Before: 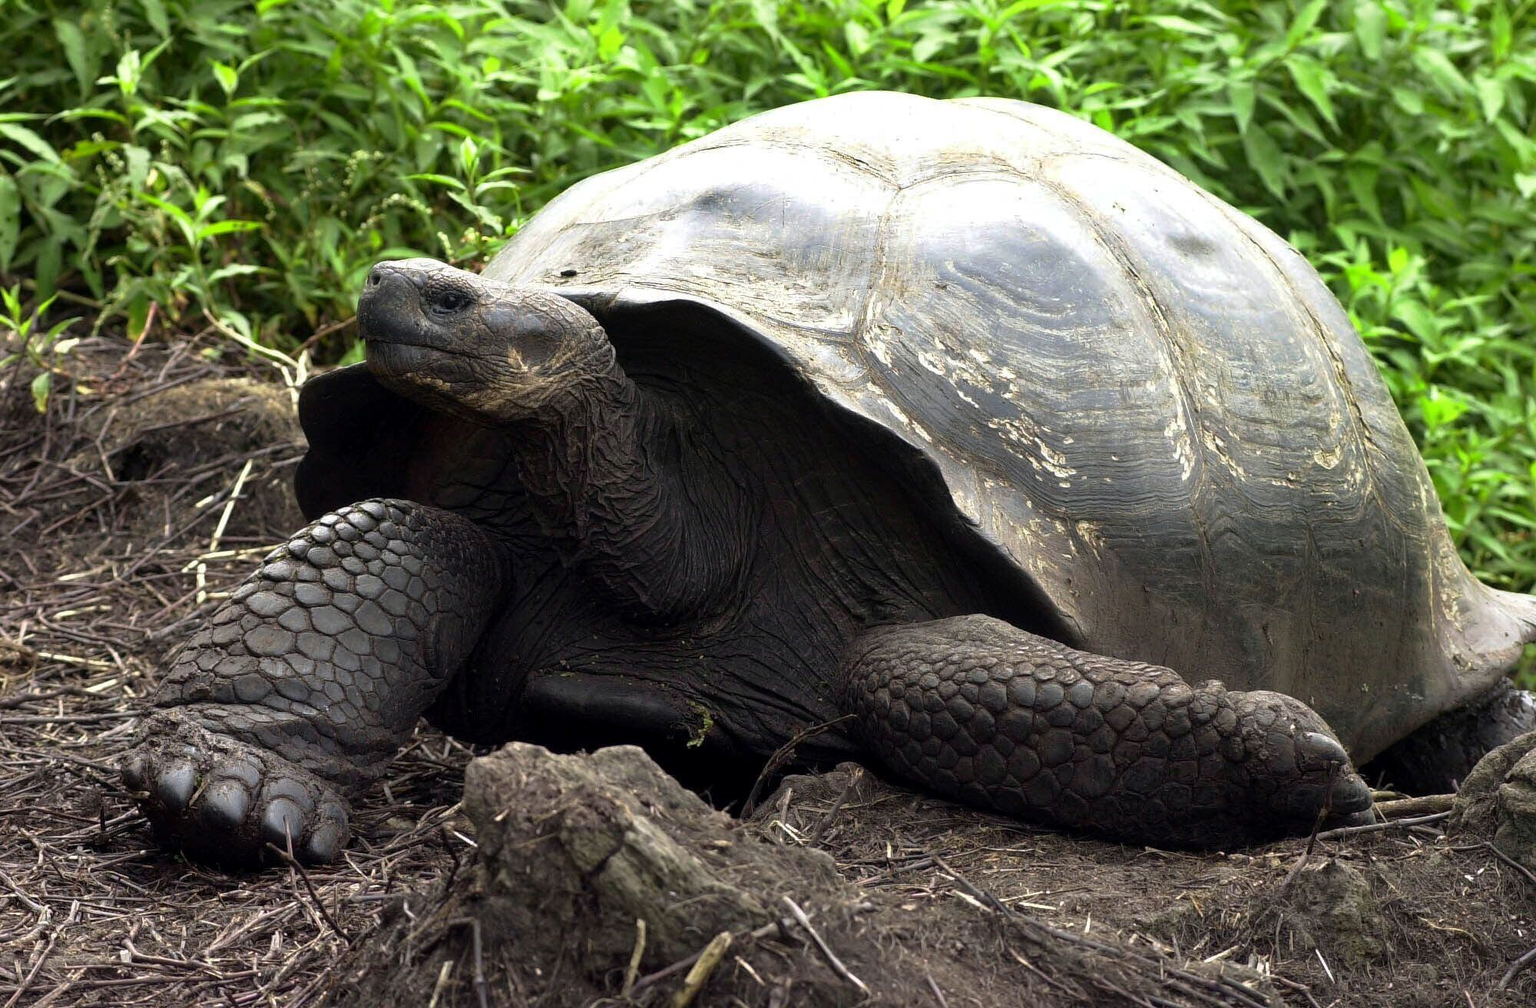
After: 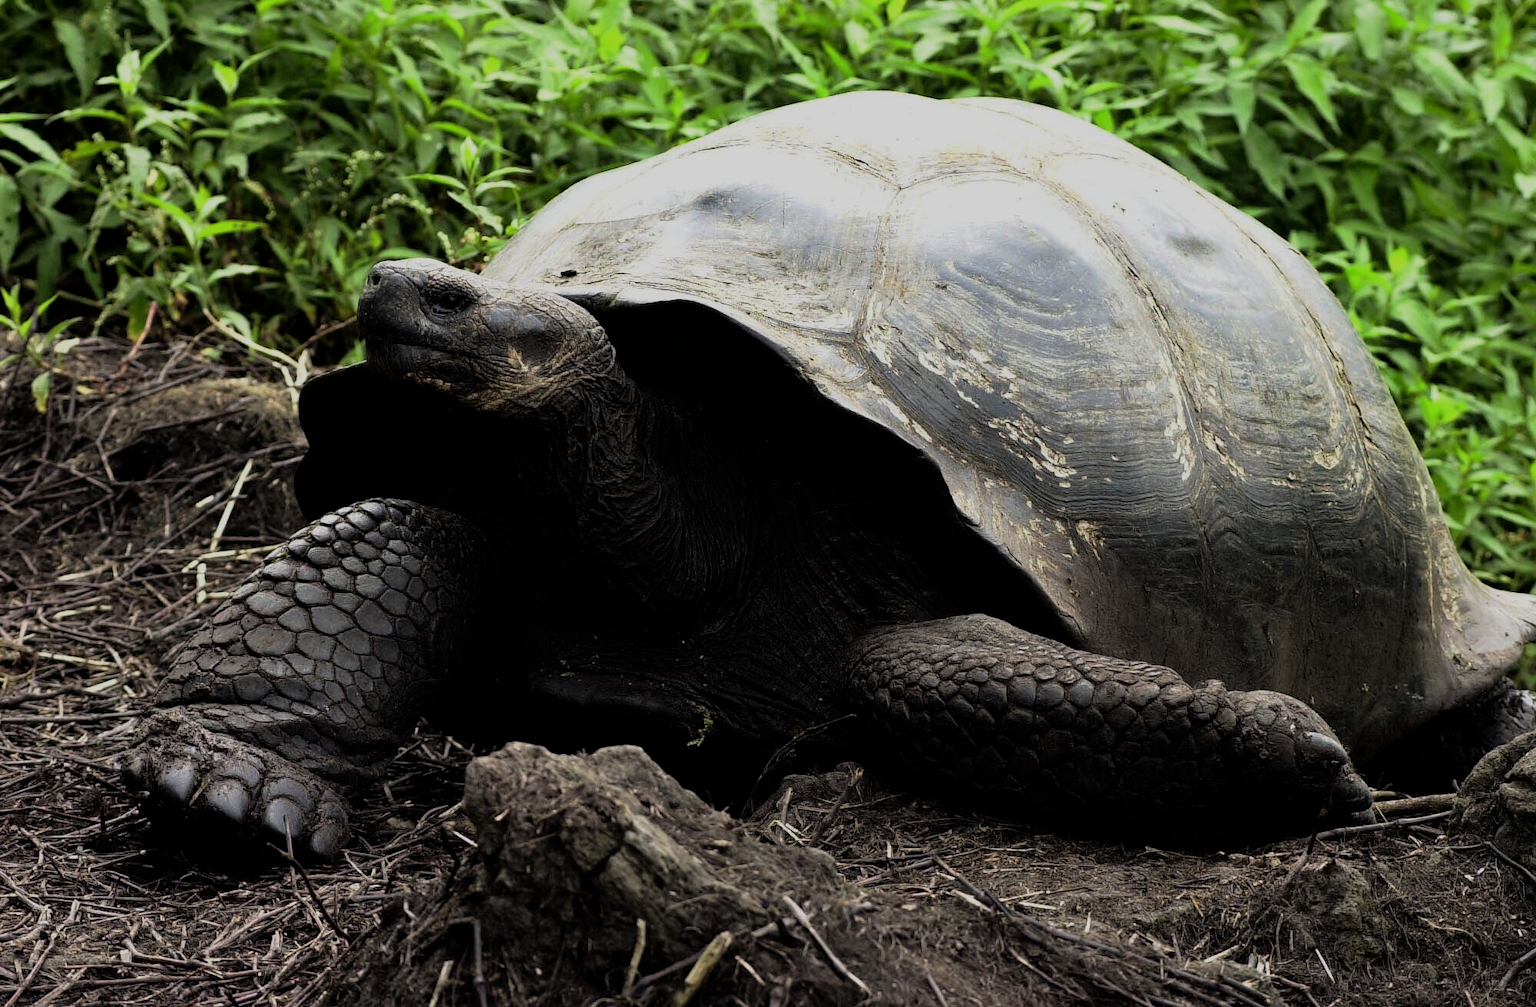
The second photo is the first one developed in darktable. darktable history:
filmic rgb: black relative exposure -7.65 EV, white relative exposure 4.56 EV, hardness 3.61, contrast 1.25
exposure: exposure -0.462 EV, compensate highlight preservation false
